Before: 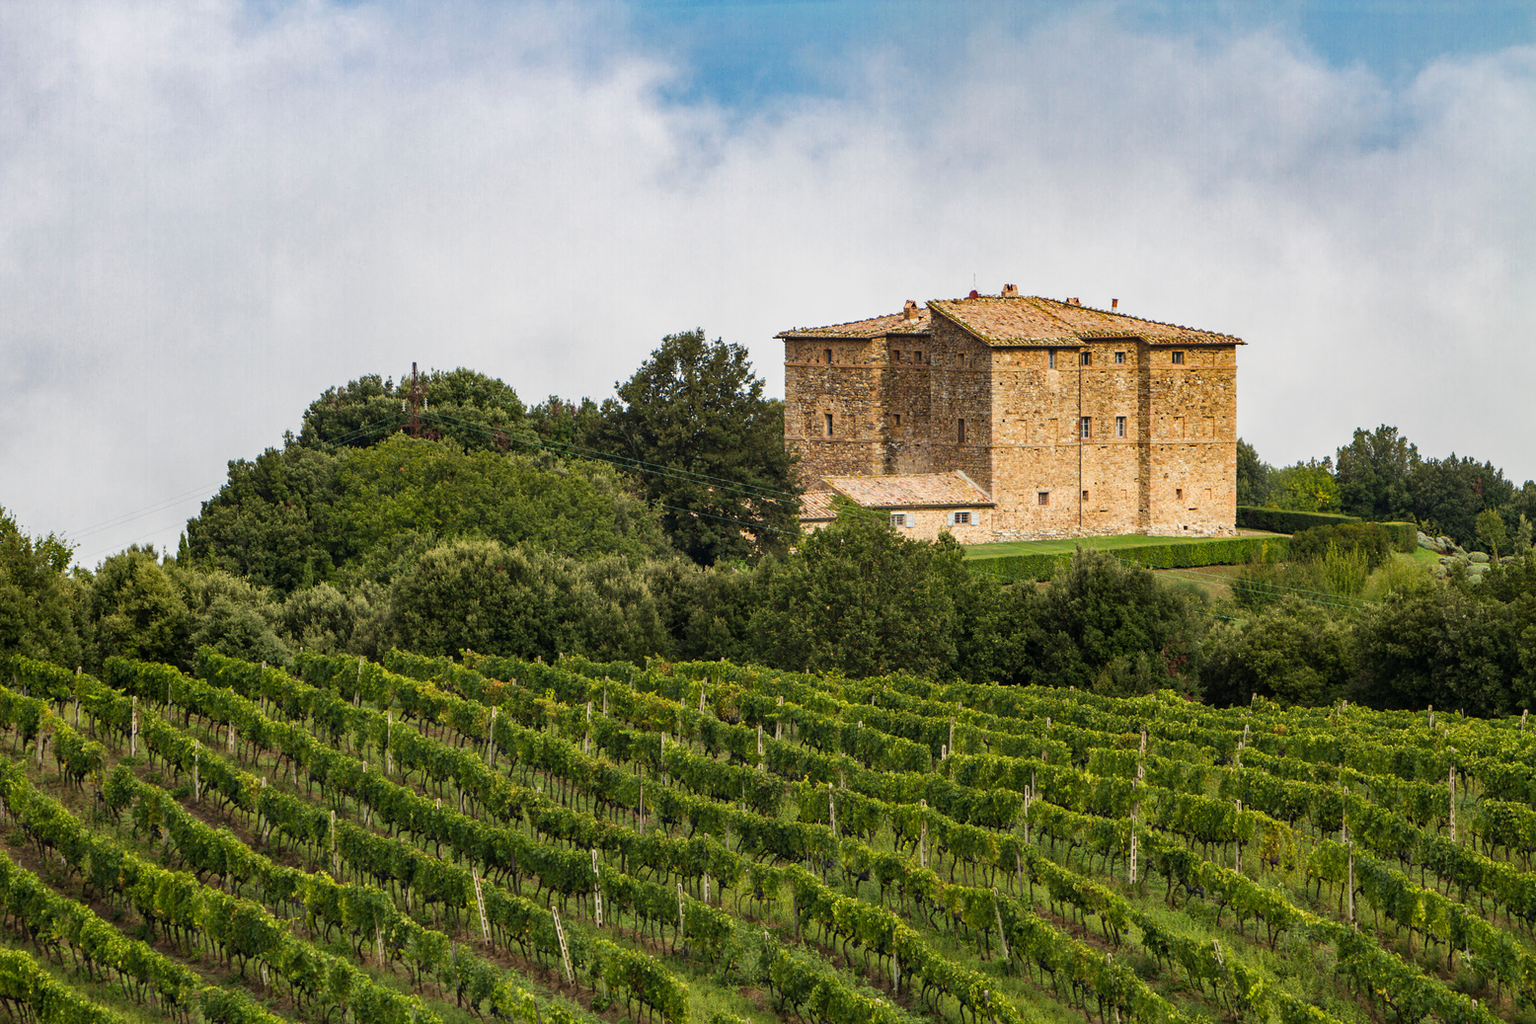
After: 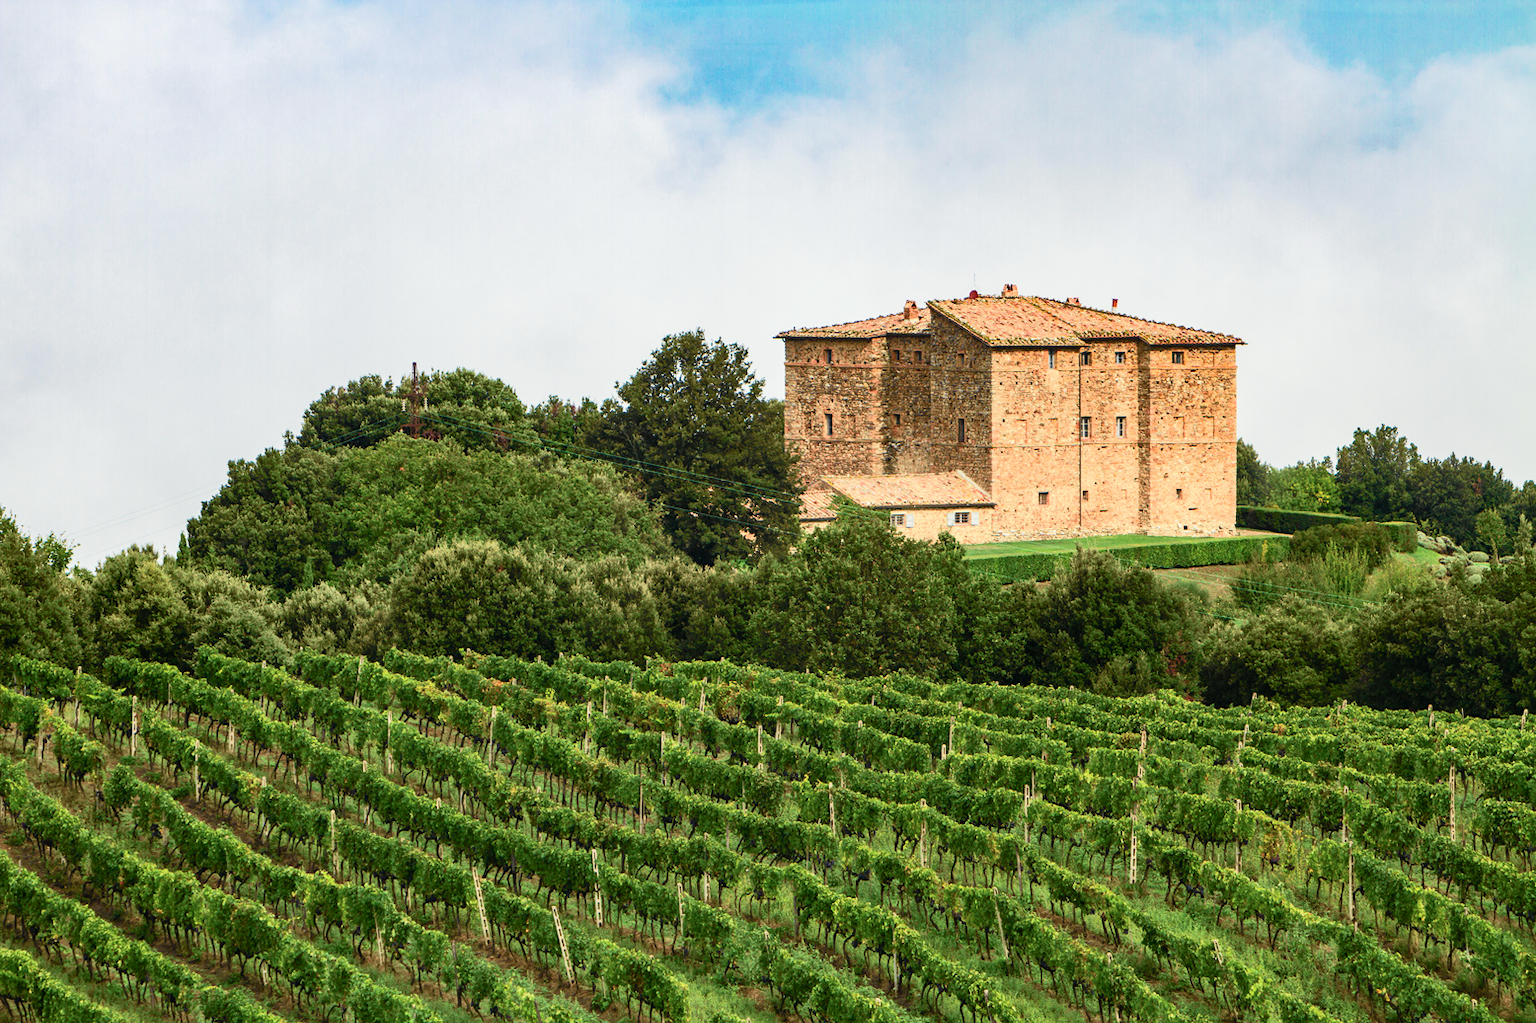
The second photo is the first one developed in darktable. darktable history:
exposure: exposure 0.2 EV, compensate highlight preservation false
tone curve: curves: ch0 [(0, 0.013) (0.104, 0.103) (0.258, 0.267) (0.448, 0.487) (0.709, 0.794) (0.895, 0.915) (0.994, 0.971)]; ch1 [(0, 0) (0.335, 0.298) (0.446, 0.413) (0.488, 0.484) (0.515, 0.508) (0.584, 0.623) (0.635, 0.661) (1, 1)]; ch2 [(0, 0) (0.314, 0.306) (0.436, 0.447) (0.502, 0.503) (0.538, 0.541) (0.568, 0.603) (0.641, 0.635) (0.717, 0.701) (1, 1)], color space Lab, independent channels, preserve colors none
